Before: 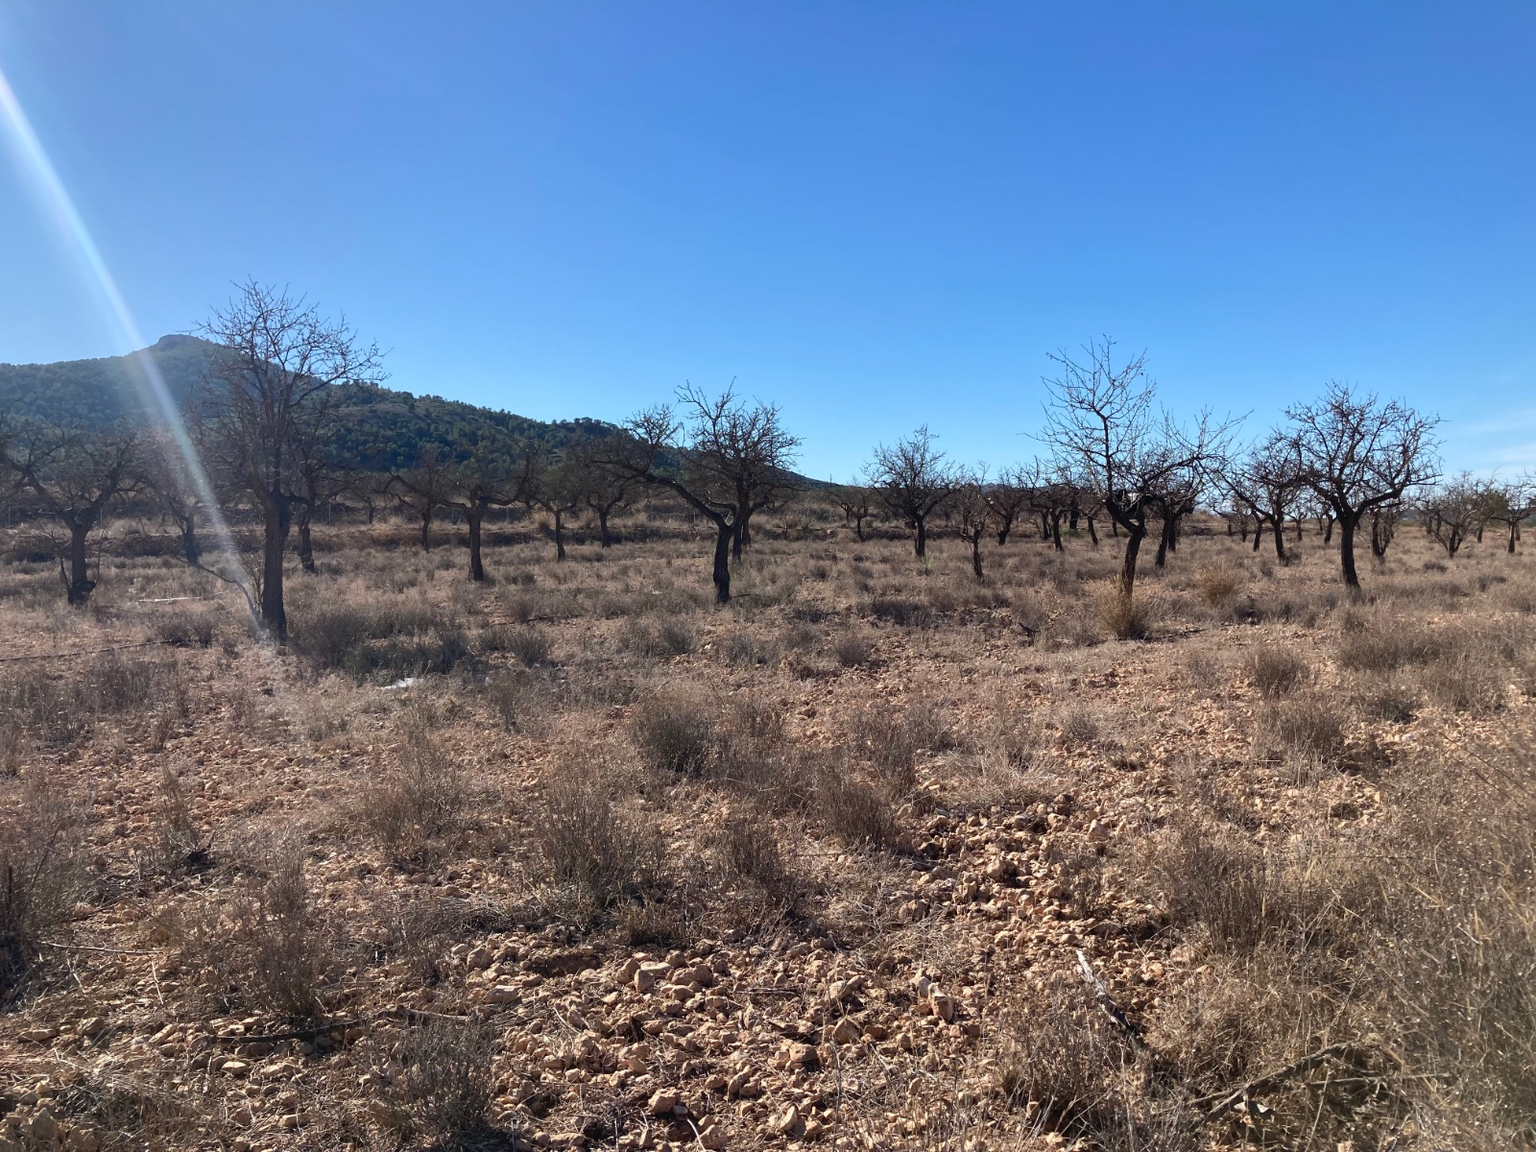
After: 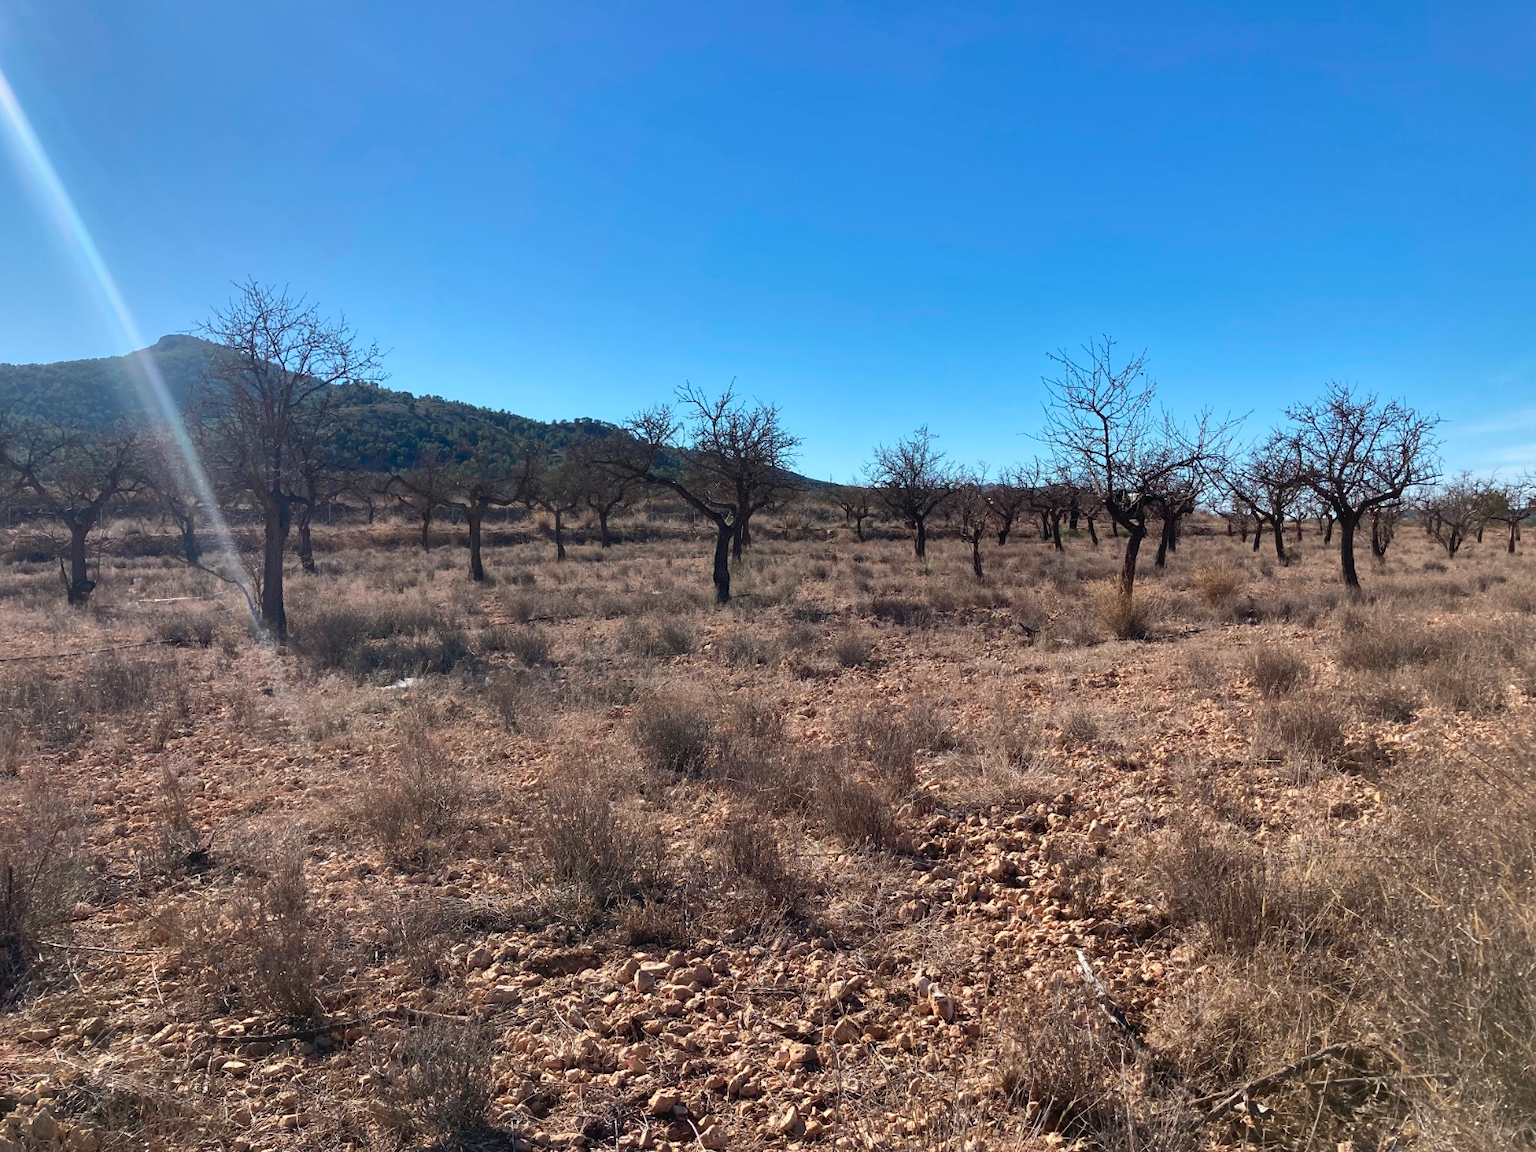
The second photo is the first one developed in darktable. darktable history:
shadows and highlights: low approximation 0.01, soften with gaussian
exposure: compensate highlight preservation false
